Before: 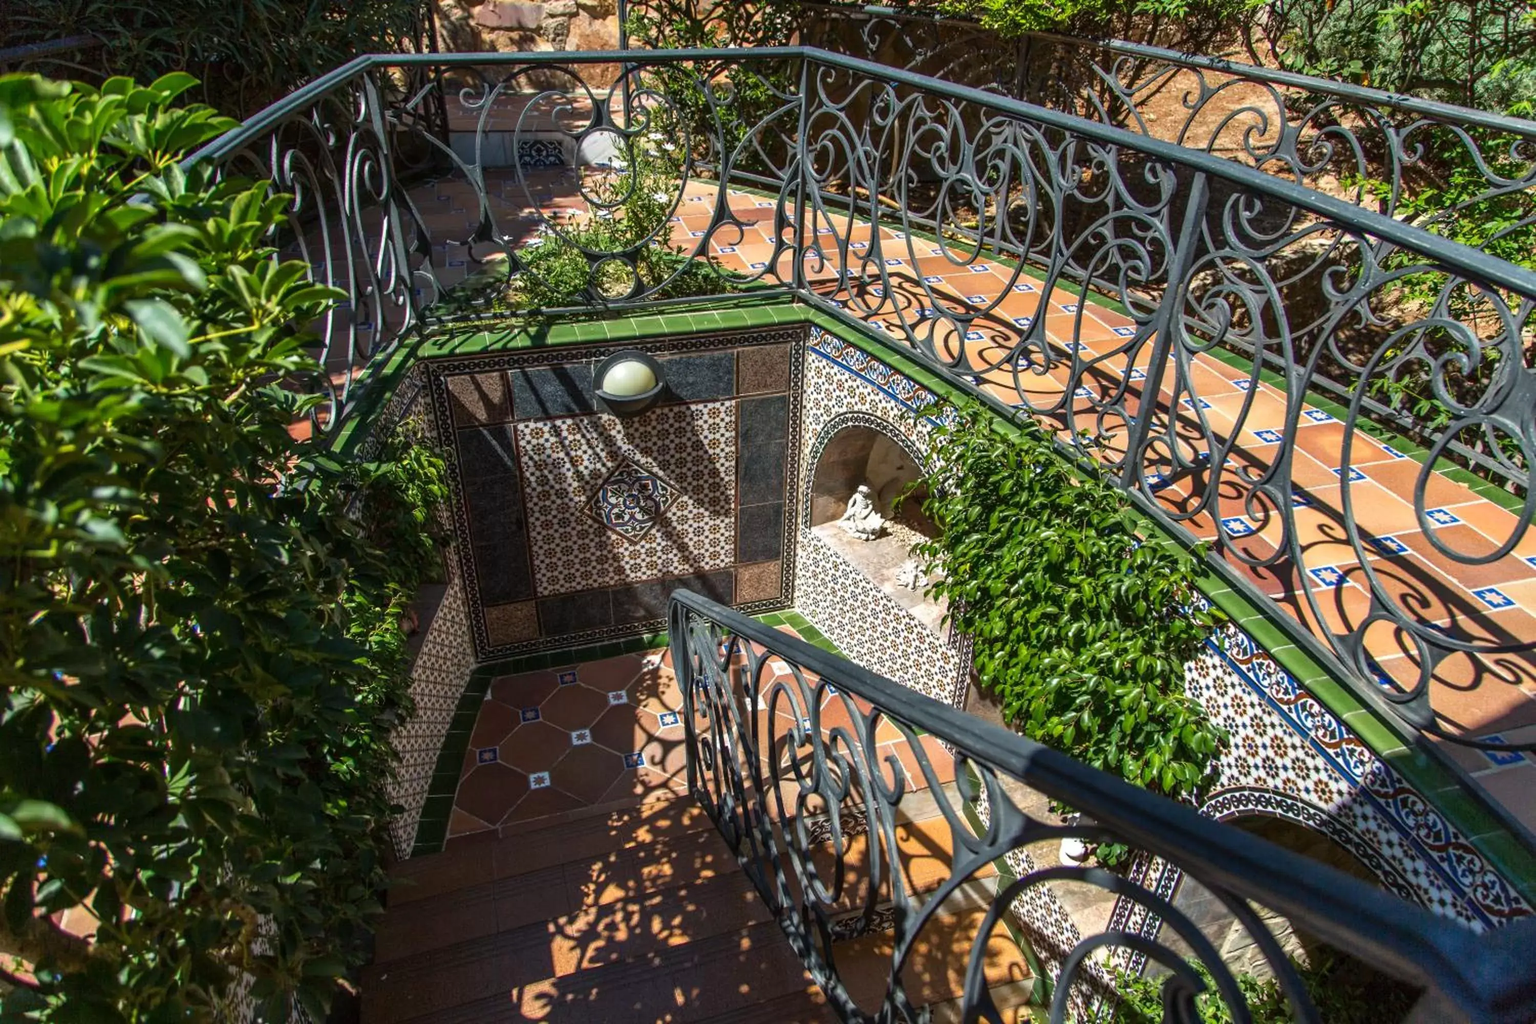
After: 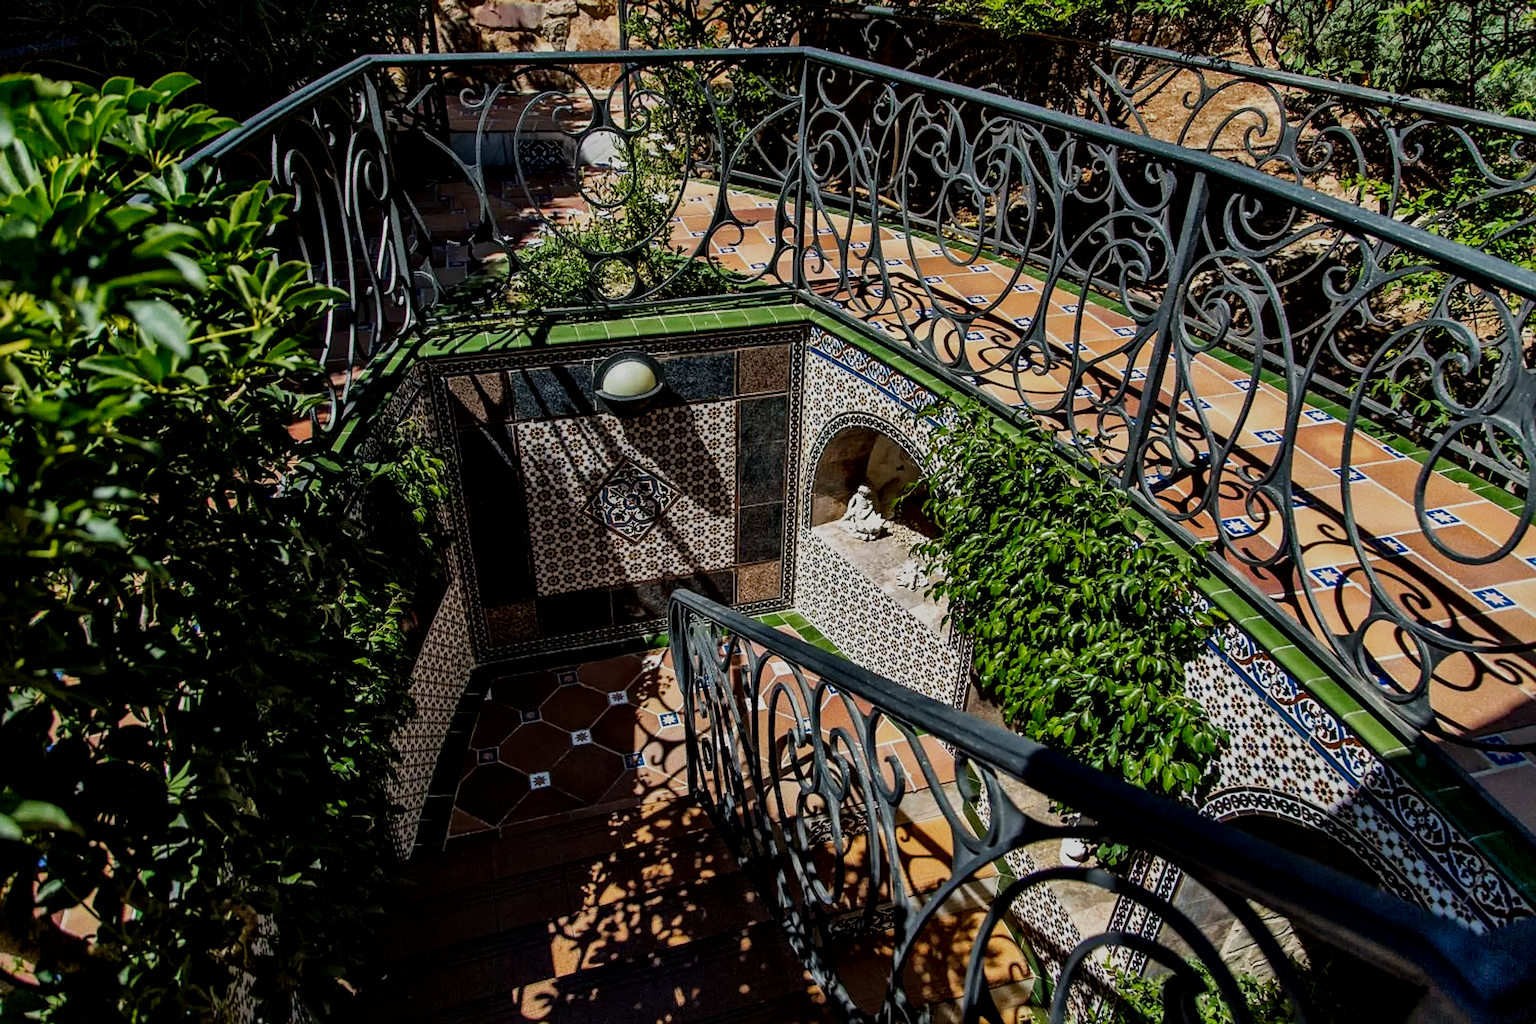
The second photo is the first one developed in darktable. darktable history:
grain: coarseness 0.09 ISO
local contrast: mode bilateral grid, contrast 25, coarseness 60, detail 151%, midtone range 0.2
sharpen: radius 1.967
filmic rgb: middle gray luminance 29%, black relative exposure -10.3 EV, white relative exposure 5.5 EV, threshold 6 EV, target black luminance 0%, hardness 3.95, latitude 2.04%, contrast 1.132, highlights saturation mix 5%, shadows ↔ highlights balance 15.11%, add noise in highlights 0, preserve chrominance no, color science v3 (2019), use custom middle-gray values true, iterations of high-quality reconstruction 0, contrast in highlights soft, enable highlight reconstruction true
